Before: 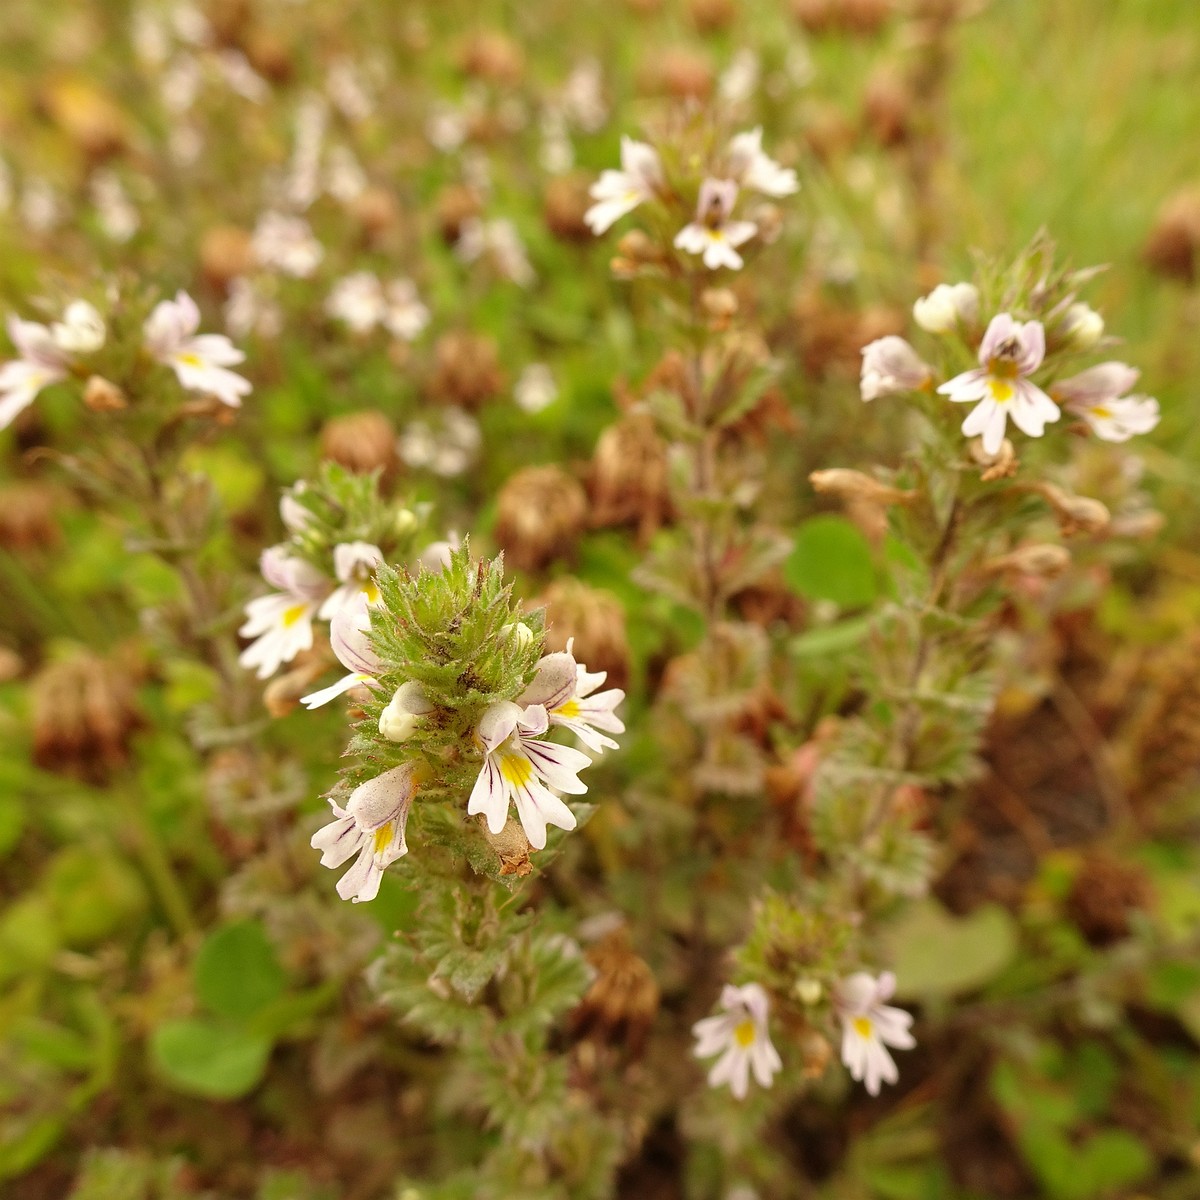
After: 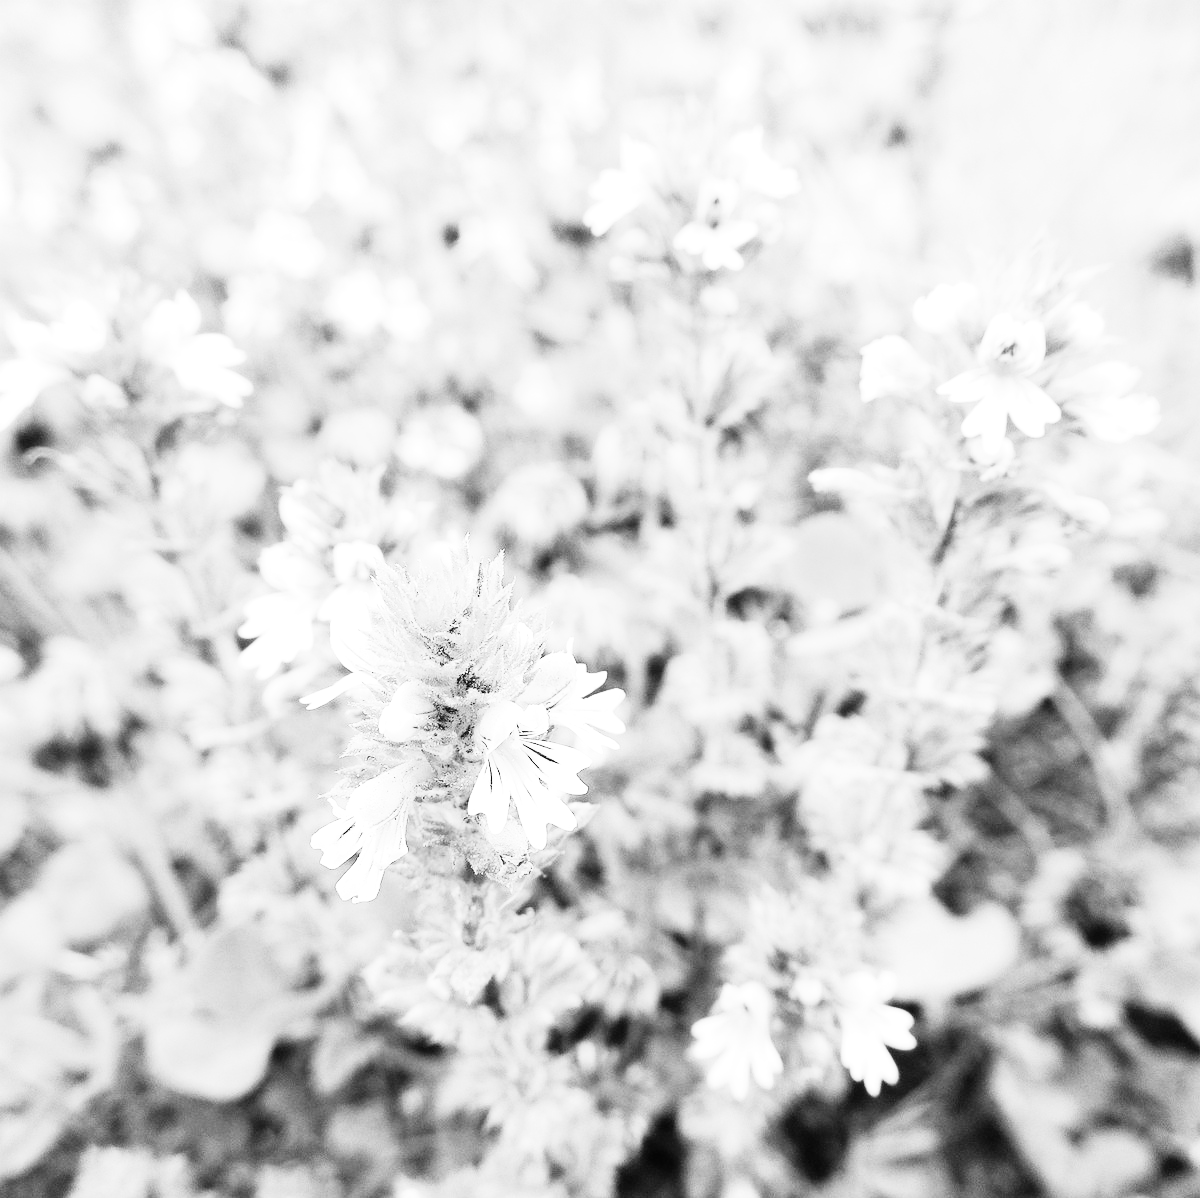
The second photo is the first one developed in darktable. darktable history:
monochrome: a -6.99, b 35.61, size 1.4
crop: top 0.05%, bottom 0.098%
rgb curve: curves: ch0 [(0, 0) (0.21, 0.15) (0.24, 0.21) (0.5, 0.75) (0.75, 0.96) (0.89, 0.99) (1, 1)]; ch1 [(0, 0.02) (0.21, 0.13) (0.25, 0.2) (0.5, 0.67) (0.75, 0.9) (0.89, 0.97) (1, 1)]; ch2 [(0, 0.02) (0.21, 0.13) (0.25, 0.2) (0.5, 0.67) (0.75, 0.9) (0.89, 0.97) (1, 1)], compensate middle gray true
exposure: black level correction 0, exposure 1 EV, compensate highlight preservation false
